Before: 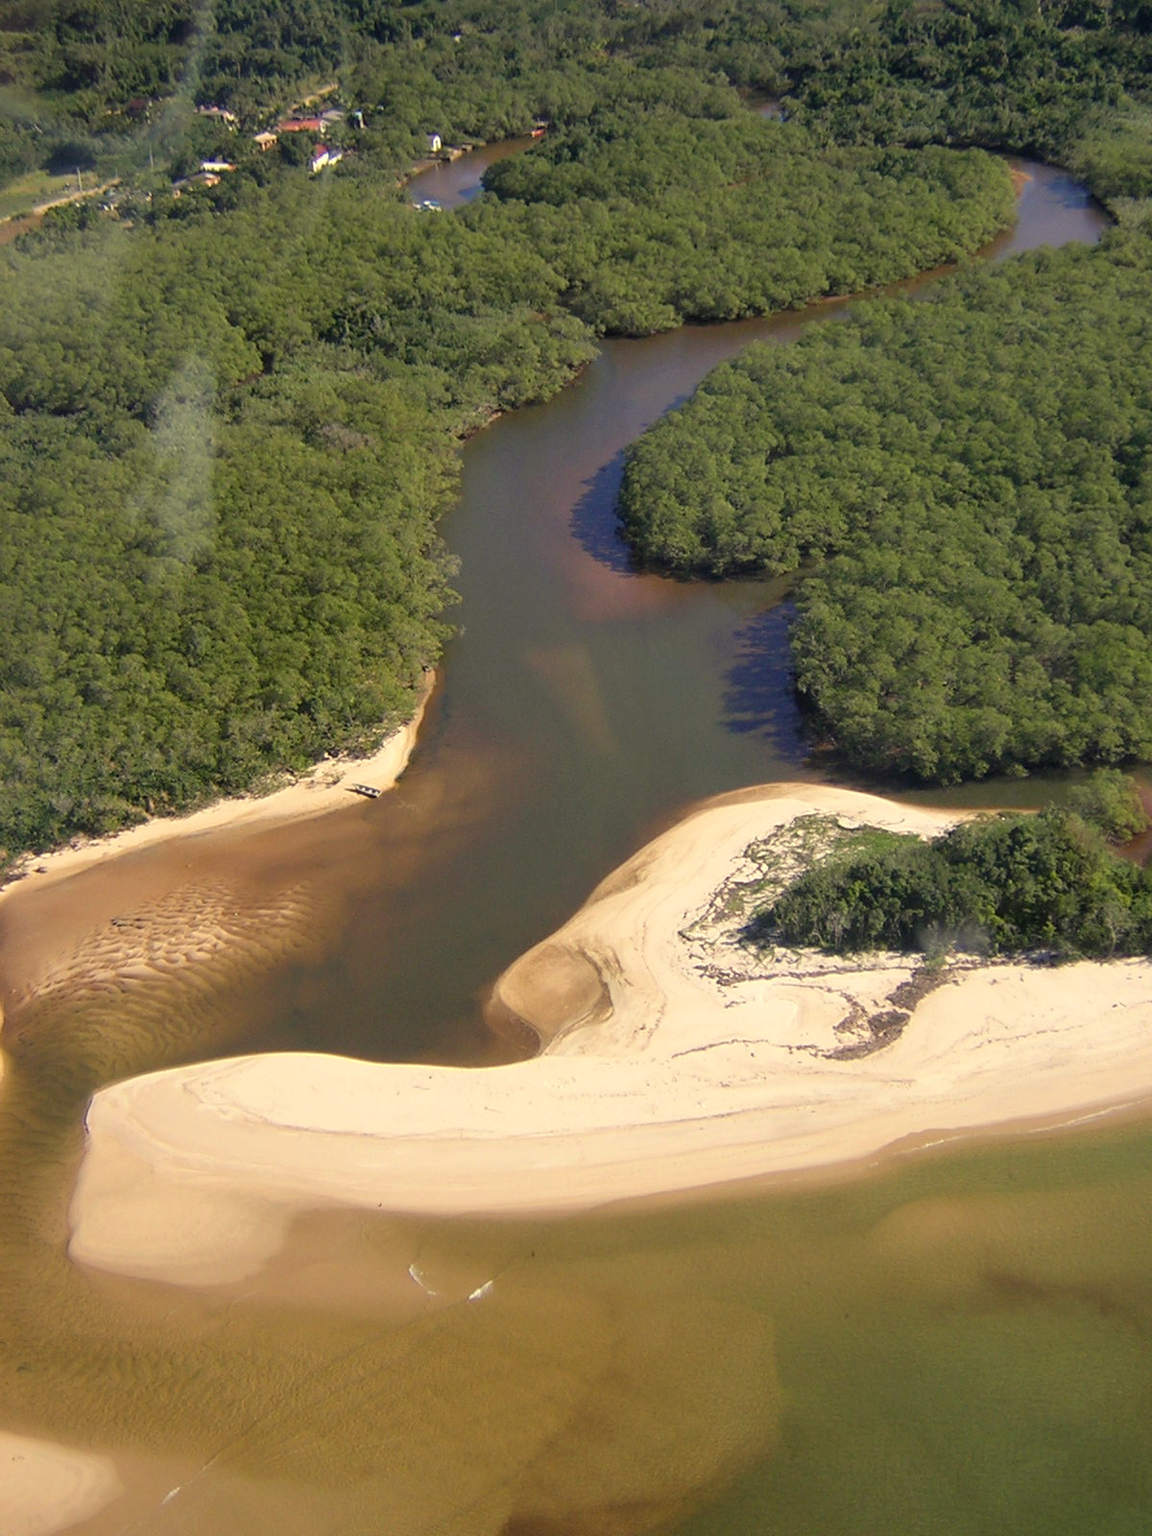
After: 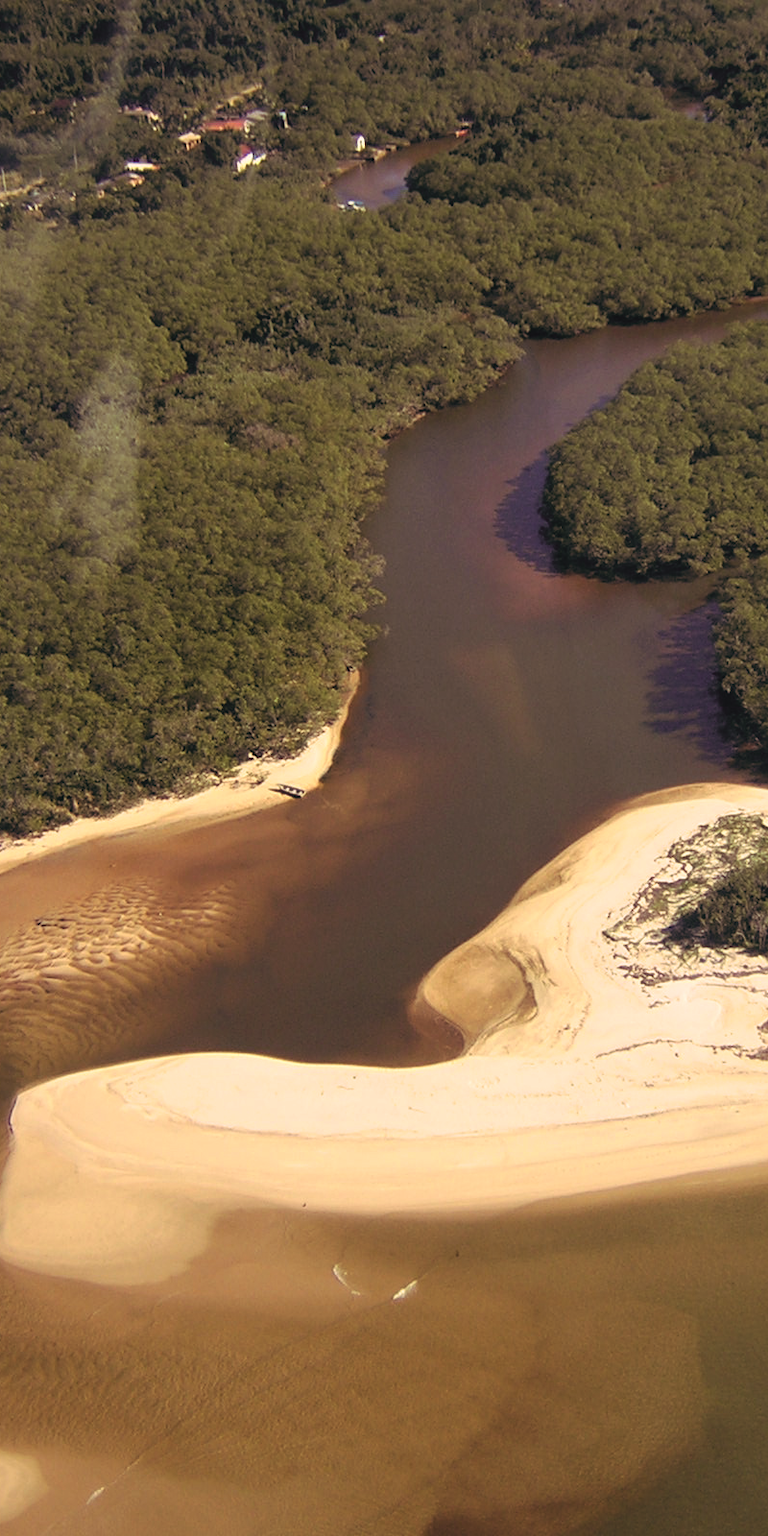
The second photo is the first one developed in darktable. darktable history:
split-toning: highlights › hue 298.8°, highlights › saturation 0.73, compress 41.76%
color balance: lift [1.005, 0.99, 1.007, 1.01], gamma [1, 0.979, 1.011, 1.021], gain [0.923, 1.098, 1.025, 0.902], input saturation 90.45%, contrast 7.73%, output saturation 105.91%
crop and rotate: left 6.617%, right 26.717%
color balance rgb: perceptual saturation grading › global saturation 20%, perceptual saturation grading › highlights -25%, perceptual saturation grading › shadows 25%
